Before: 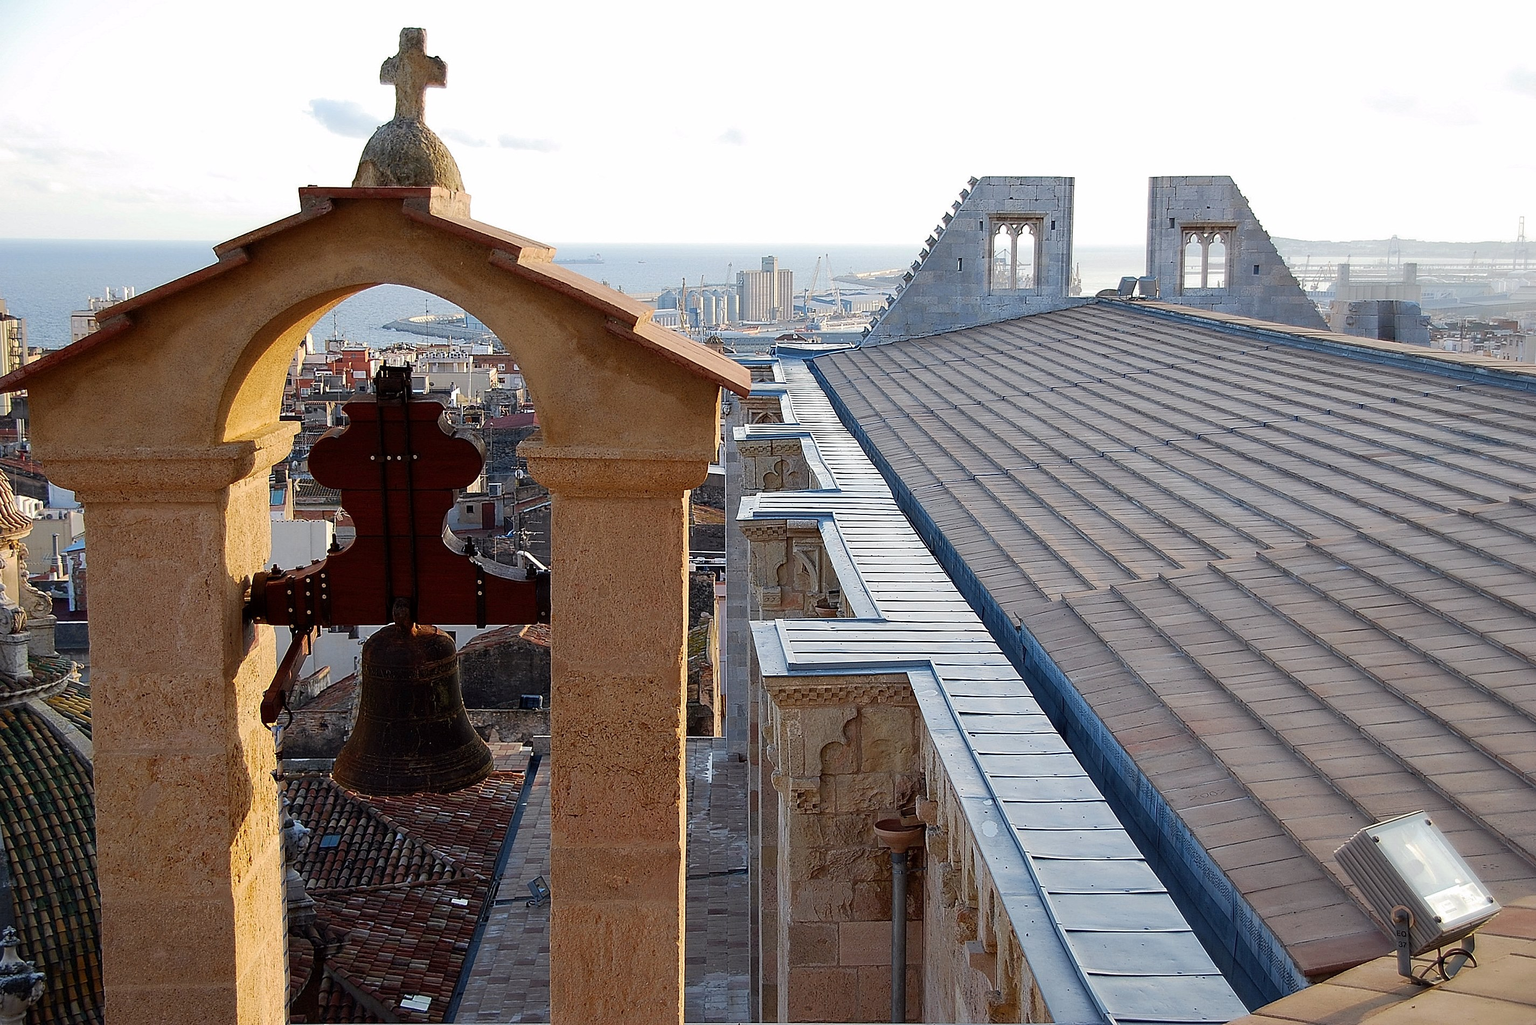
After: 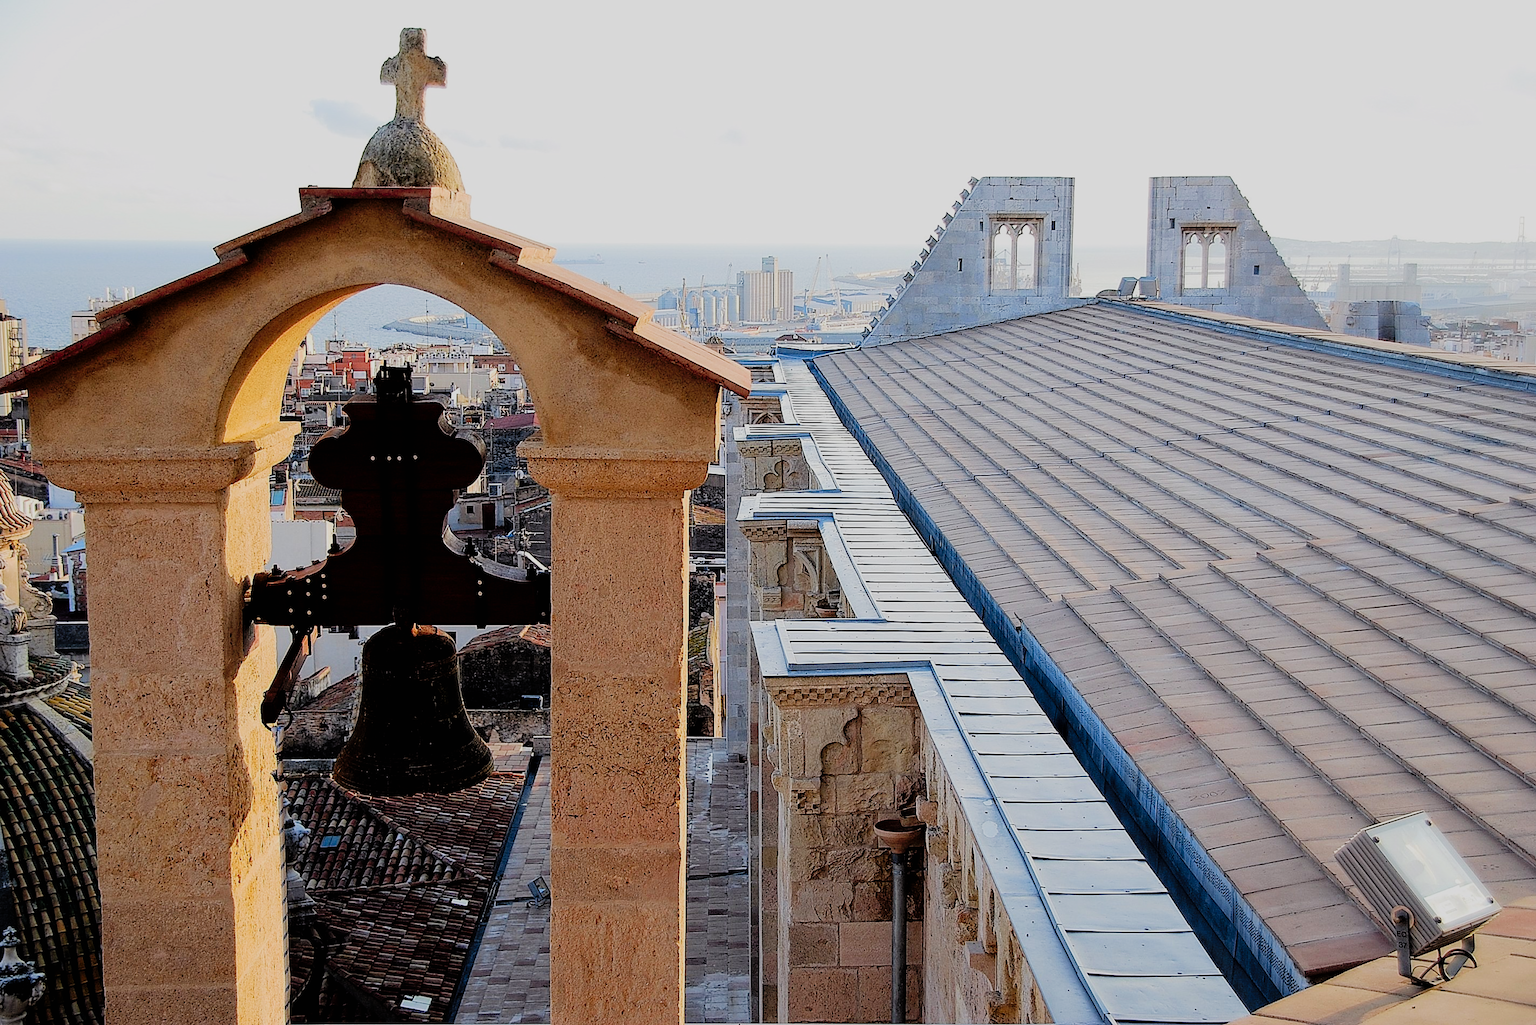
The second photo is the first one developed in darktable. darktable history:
tone curve: curves: ch0 [(0, 0) (0.004, 0.008) (0.077, 0.156) (0.169, 0.29) (0.774, 0.774) (0.988, 0.926)], color space Lab, linked channels, preserve colors none
filmic rgb: black relative exposure -5 EV, hardness 2.88, contrast 1.3, highlights saturation mix -30%
